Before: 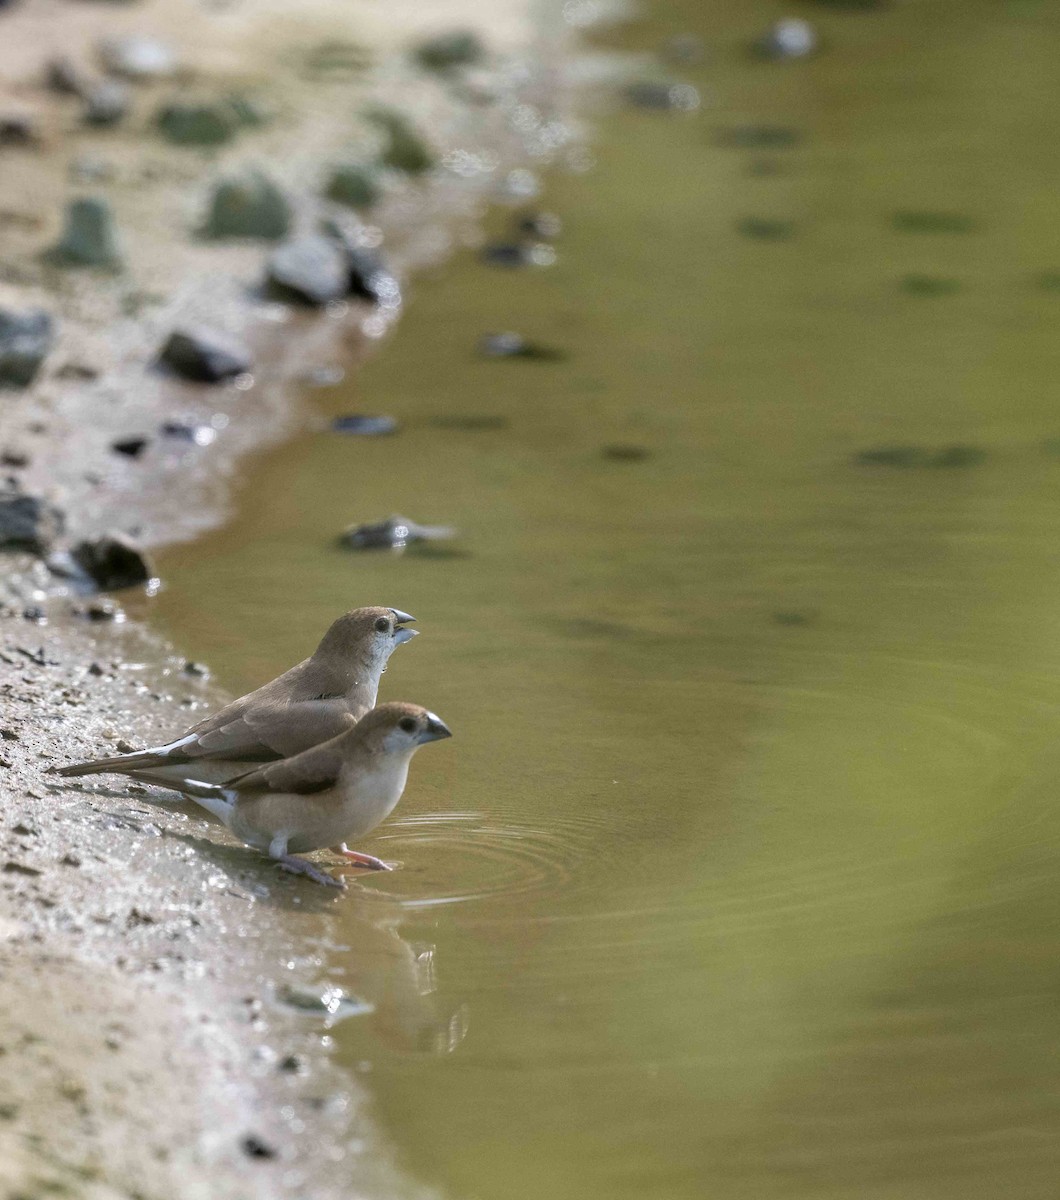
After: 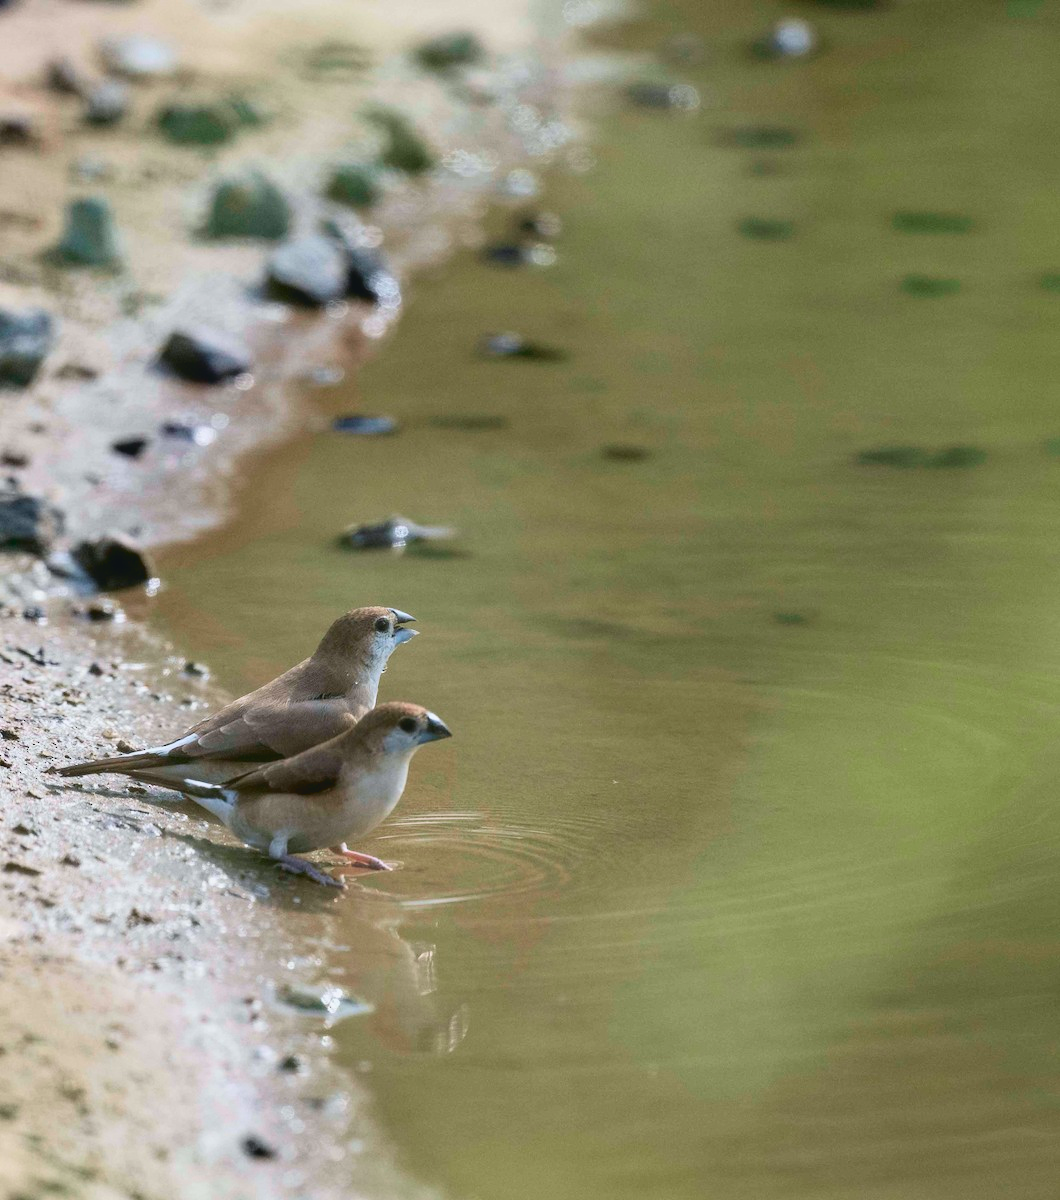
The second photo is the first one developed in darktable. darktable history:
tone curve: curves: ch0 [(0, 0.047) (0.15, 0.127) (0.46, 0.466) (0.751, 0.788) (1, 0.961)]; ch1 [(0, 0) (0.43, 0.408) (0.476, 0.469) (0.505, 0.501) (0.553, 0.557) (0.592, 0.58) (0.631, 0.625) (1, 1)]; ch2 [(0, 0) (0.505, 0.495) (0.55, 0.557) (0.583, 0.573) (1, 1)], color space Lab, independent channels, preserve colors none
